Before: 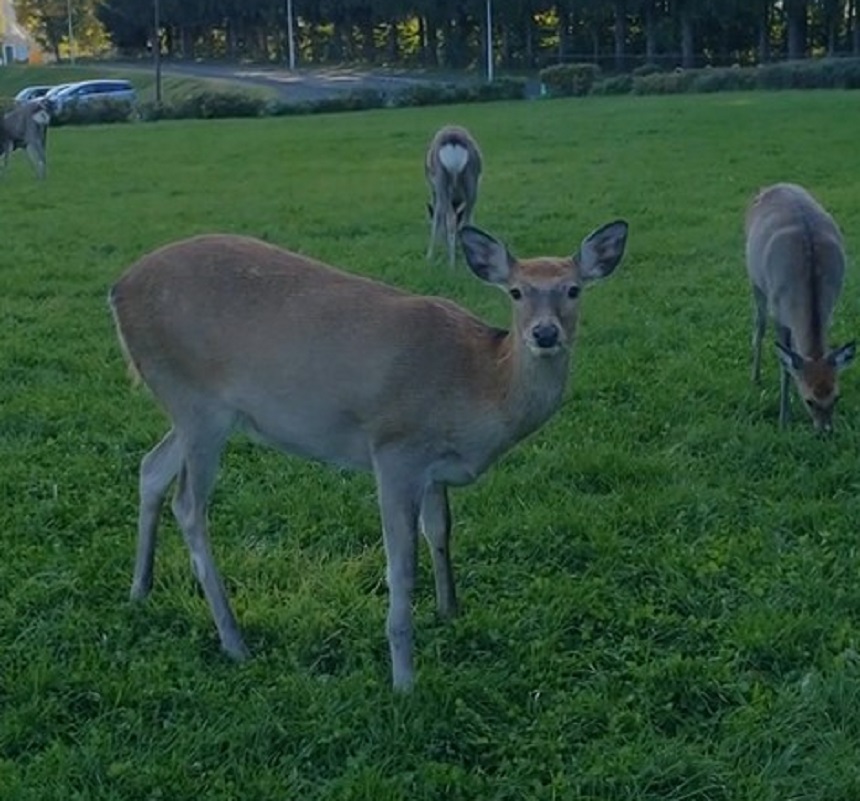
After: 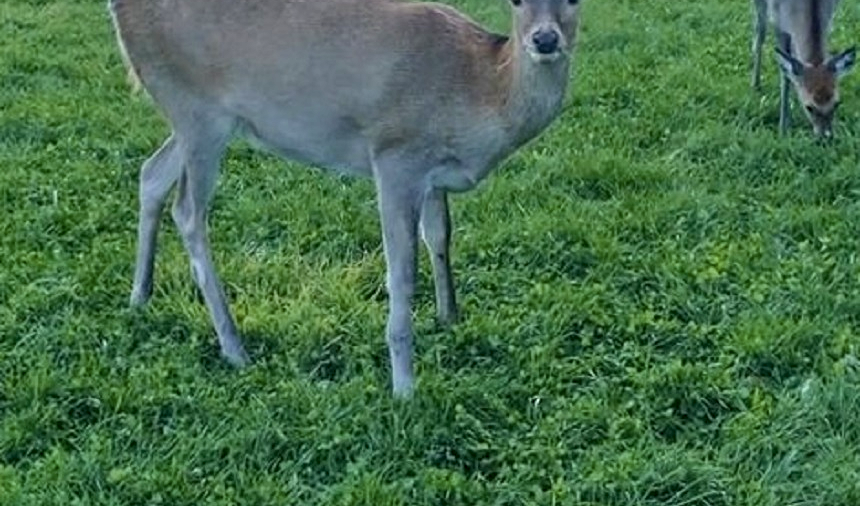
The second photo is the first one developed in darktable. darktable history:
local contrast: detail 130%
tone equalizer: -7 EV 0.157 EV, -6 EV 0.633 EV, -5 EV 1.11 EV, -4 EV 1.3 EV, -3 EV 1.14 EV, -2 EV 0.6 EV, -1 EV 0.154 EV
crop and rotate: top 36.792%
shadows and highlights: shadows 52.53, soften with gaussian
color balance rgb: perceptual saturation grading › global saturation 25.317%, global vibrance 20%
contrast brightness saturation: contrast 0.096, saturation -0.283
